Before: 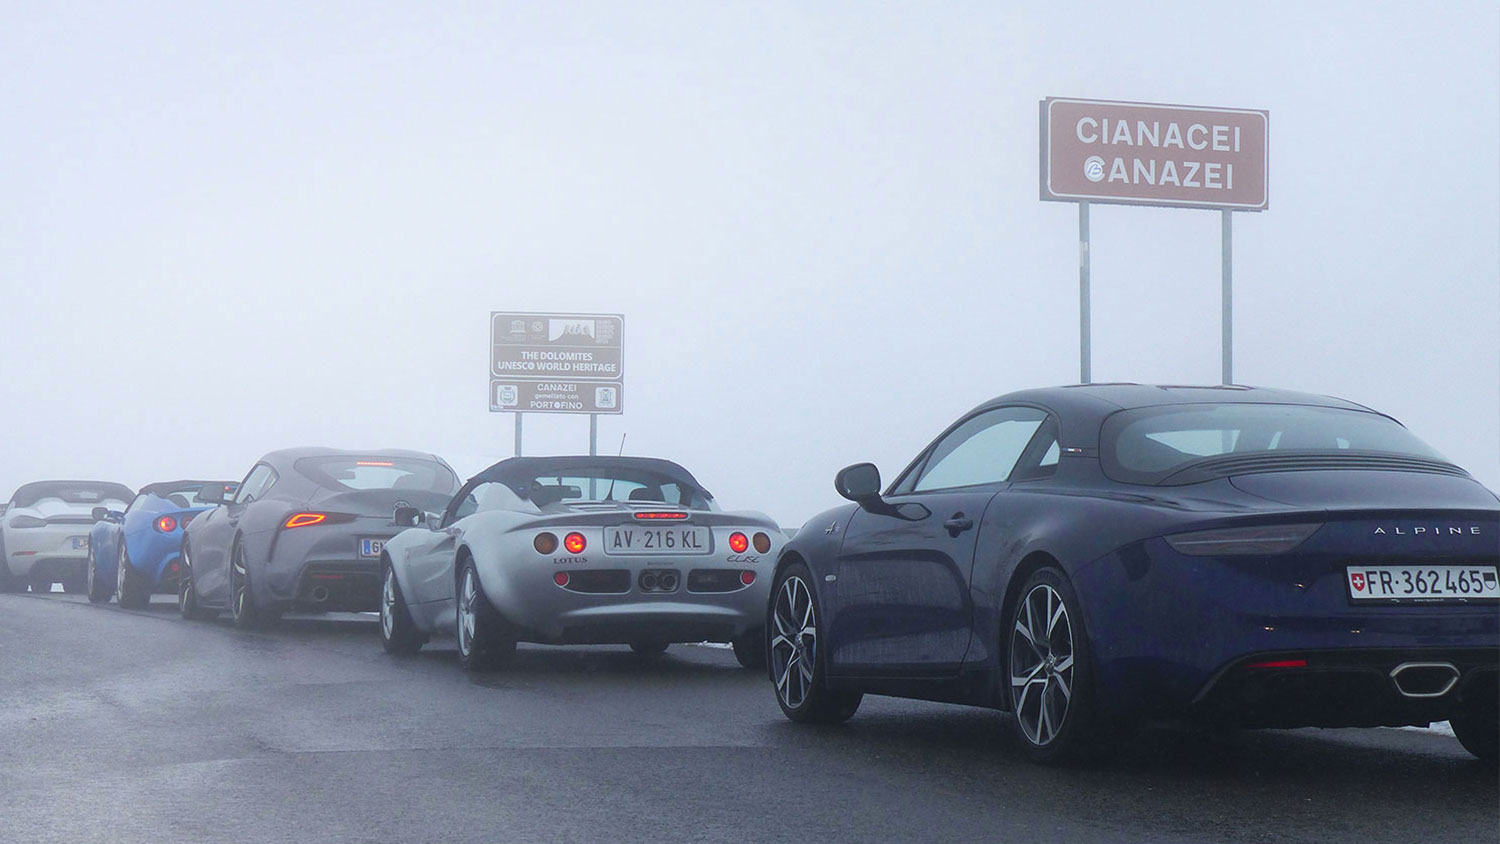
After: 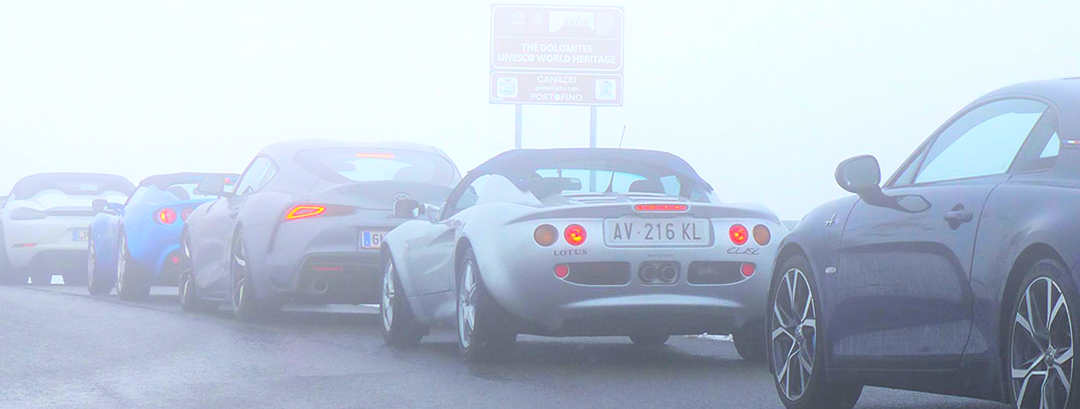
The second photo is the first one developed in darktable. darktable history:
crop: top 36.498%, right 27.964%, bottom 14.995%
color contrast: green-magenta contrast 1.2, blue-yellow contrast 1.2
tone curve: curves: ch0 [(0, 0) (0.003, 0.003) (0.011, 0.011) (0.025, 0.025) (0.044, 0.045) (0.069, 0.07) (0.1, 0.1) (0.136, 0.137) (0.177, 0.179) (0.224, 0.226) (0.277, 0.279) (0.335, 0.338) (0.399, 0.402) (0.468, 0.472) (0.543, 0.547) (0.623, 0.628) (0.709, 0.715) (0.801, 0.807) (0.898, 0.902) (1, 1)], preserve colors none
bloom: size 38%, threshold 95%, strength 30%
exposure: exposure 0.29 EV, compensate highlight preservation false
